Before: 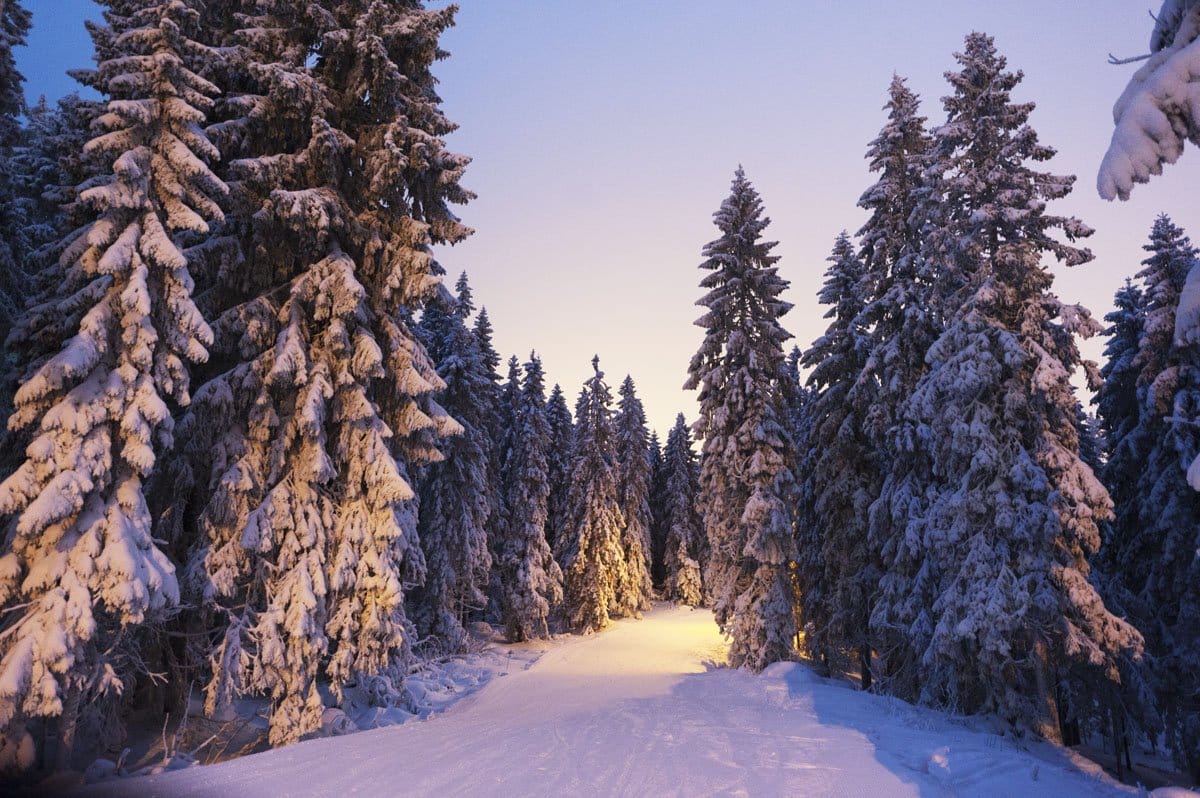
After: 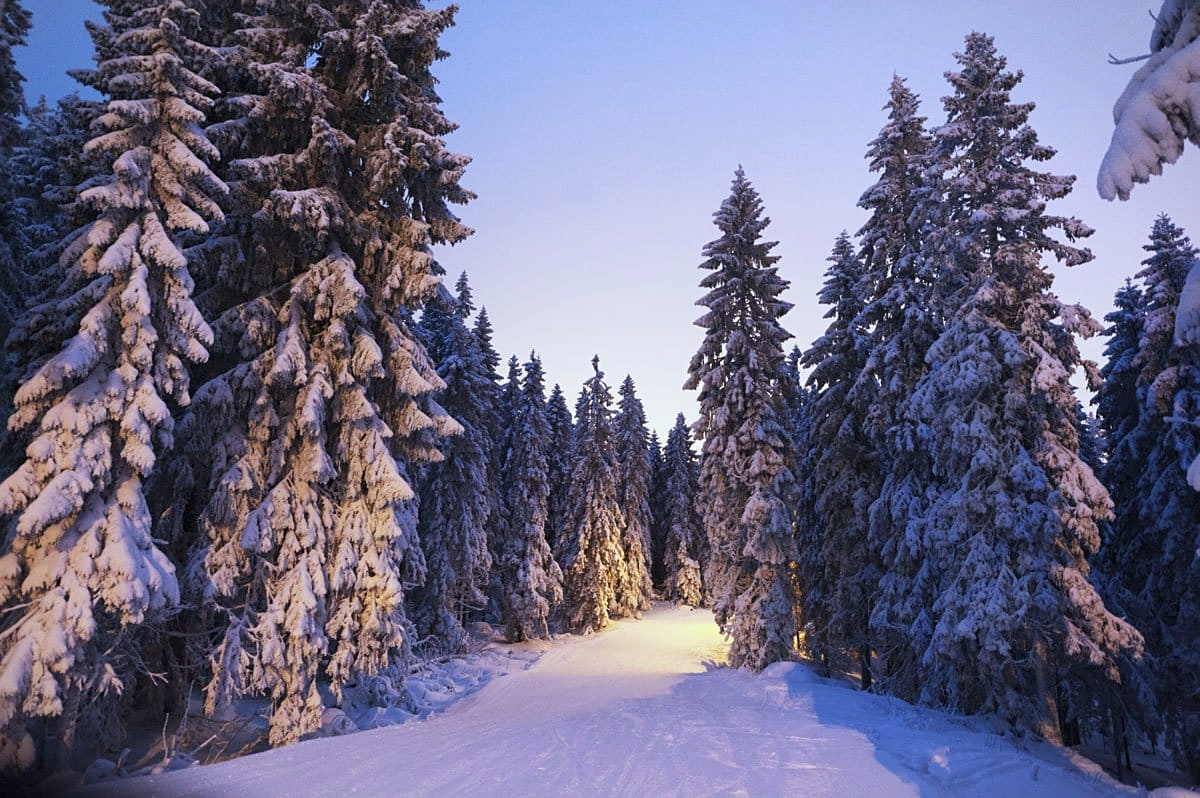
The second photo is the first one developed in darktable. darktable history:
color calibration: x 0.37, y 0.382, temperature 4320.78 K
sharpen: amount 0.212
vignetting: fall-off start 97.44%, fall-off radius 99.7%, brightness -0.271, width/height ratio 1.368
